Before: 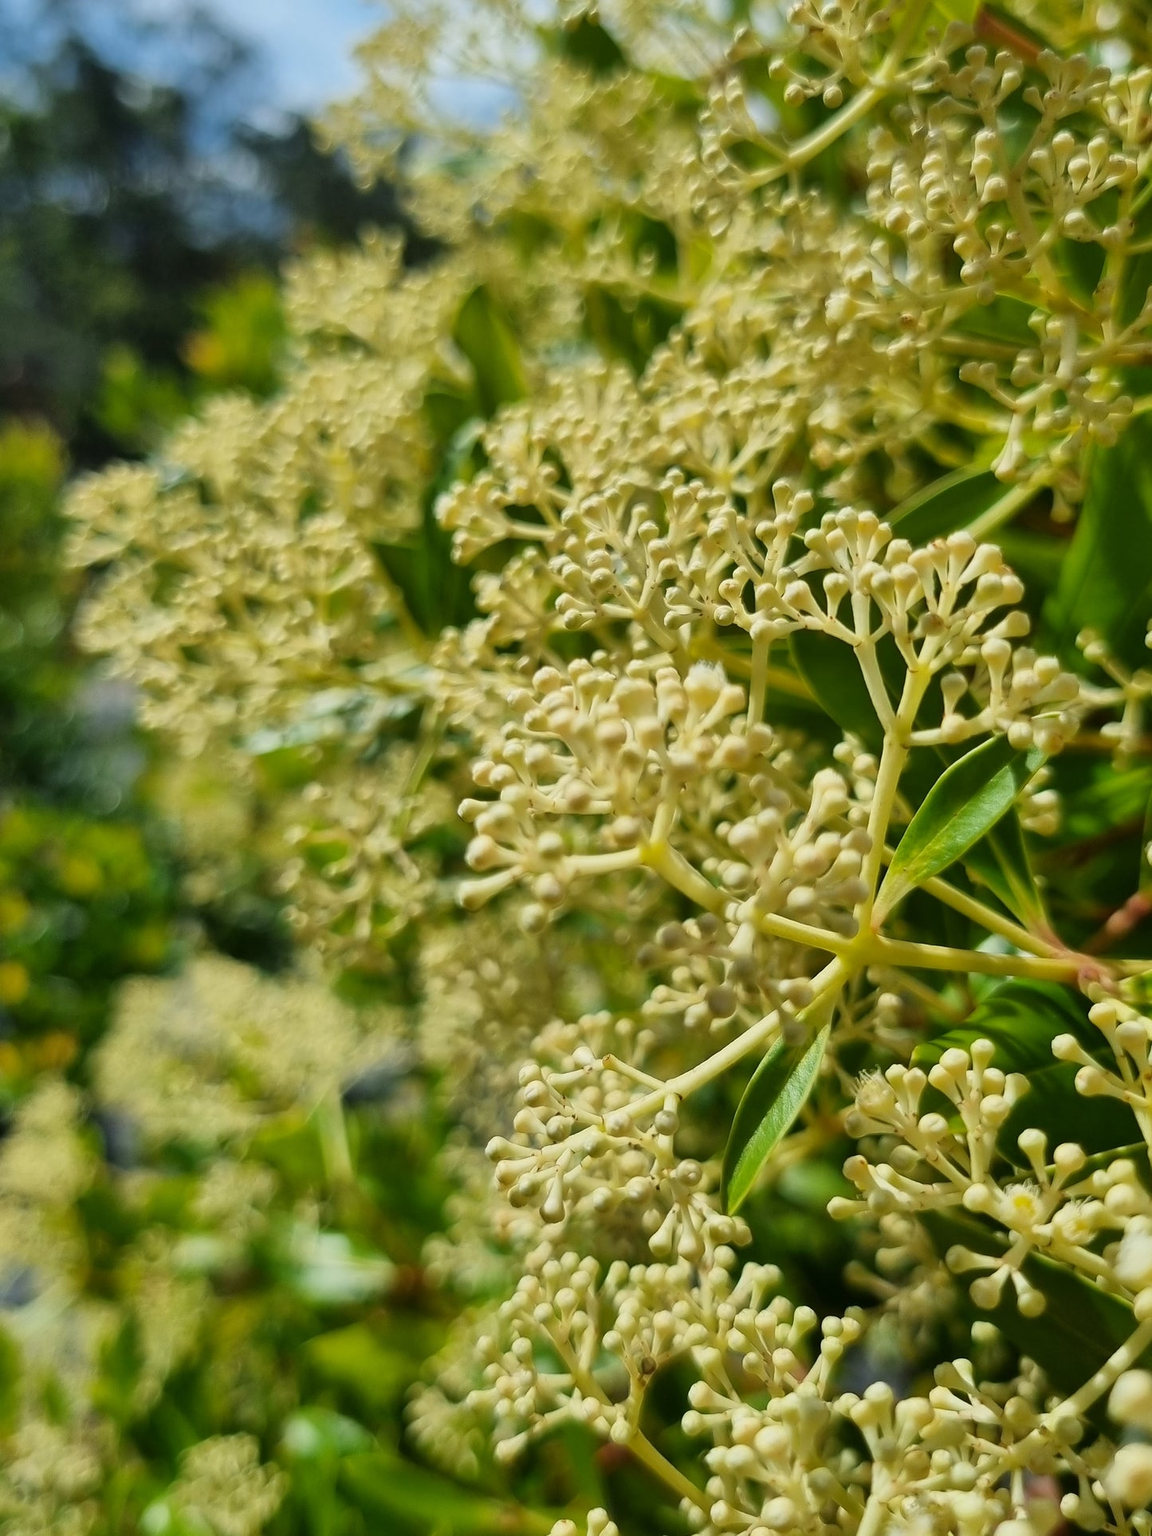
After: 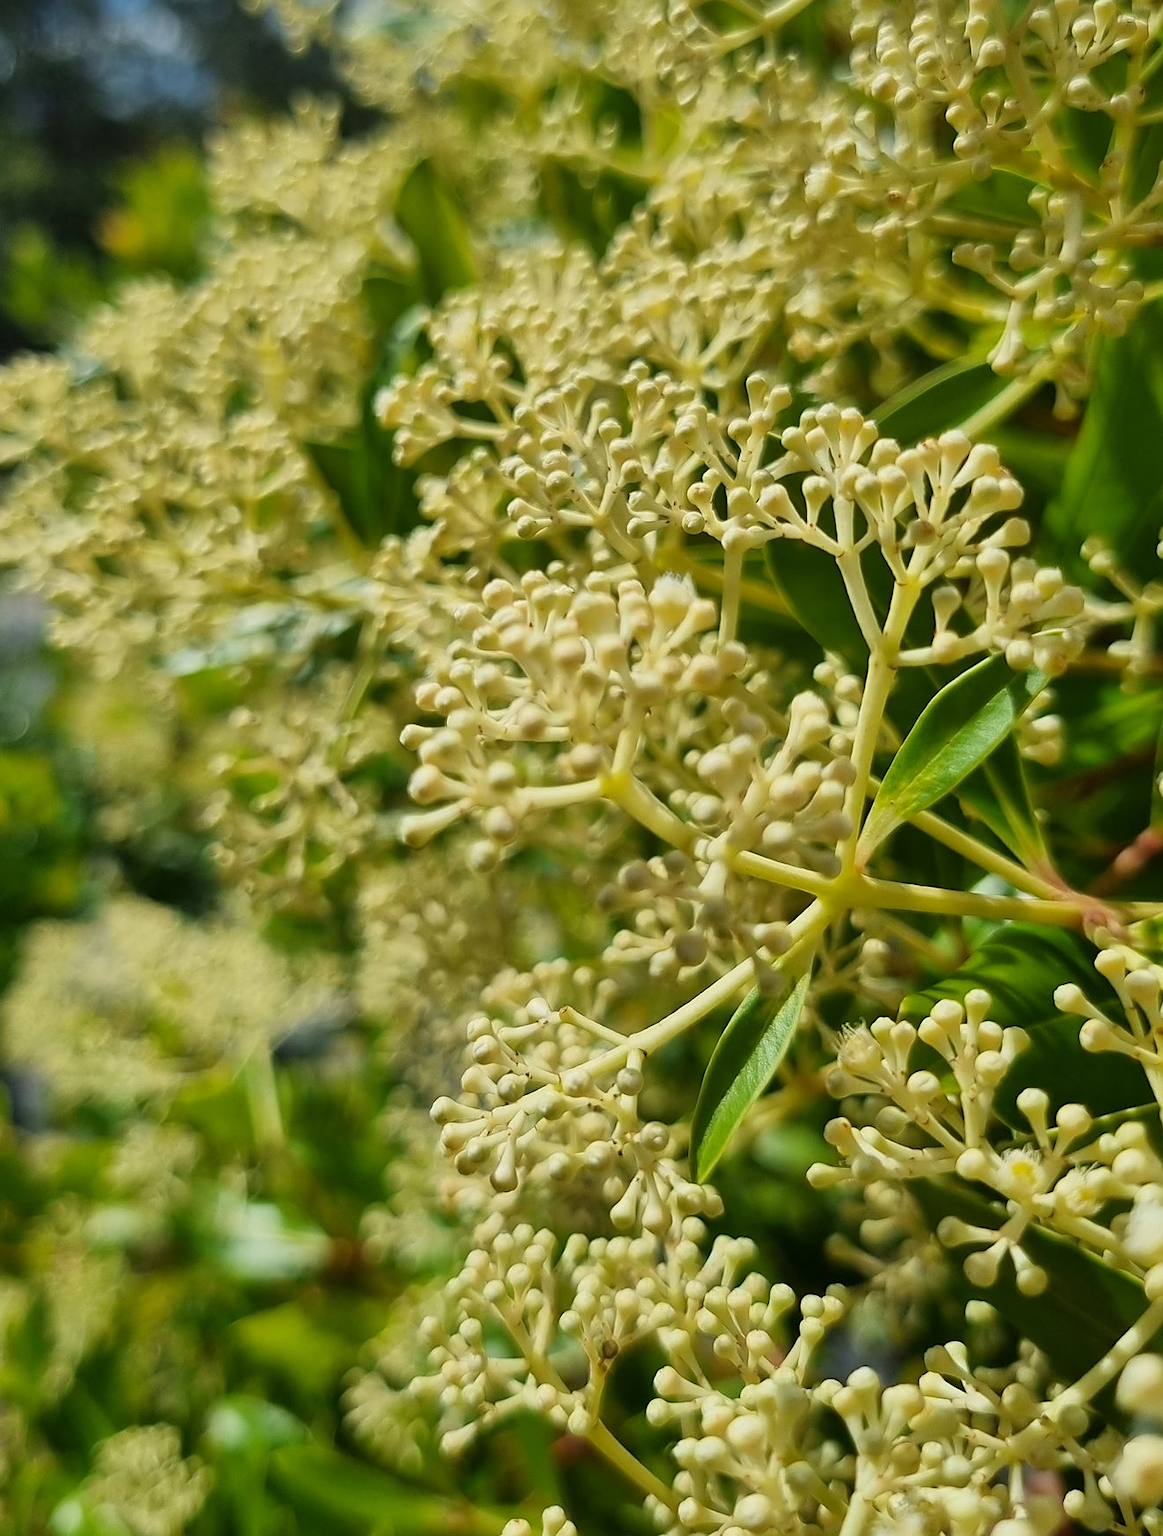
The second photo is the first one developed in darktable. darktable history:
crop and rotate: left 8.262%, top 9.226%
sharpen: amount 0.2
